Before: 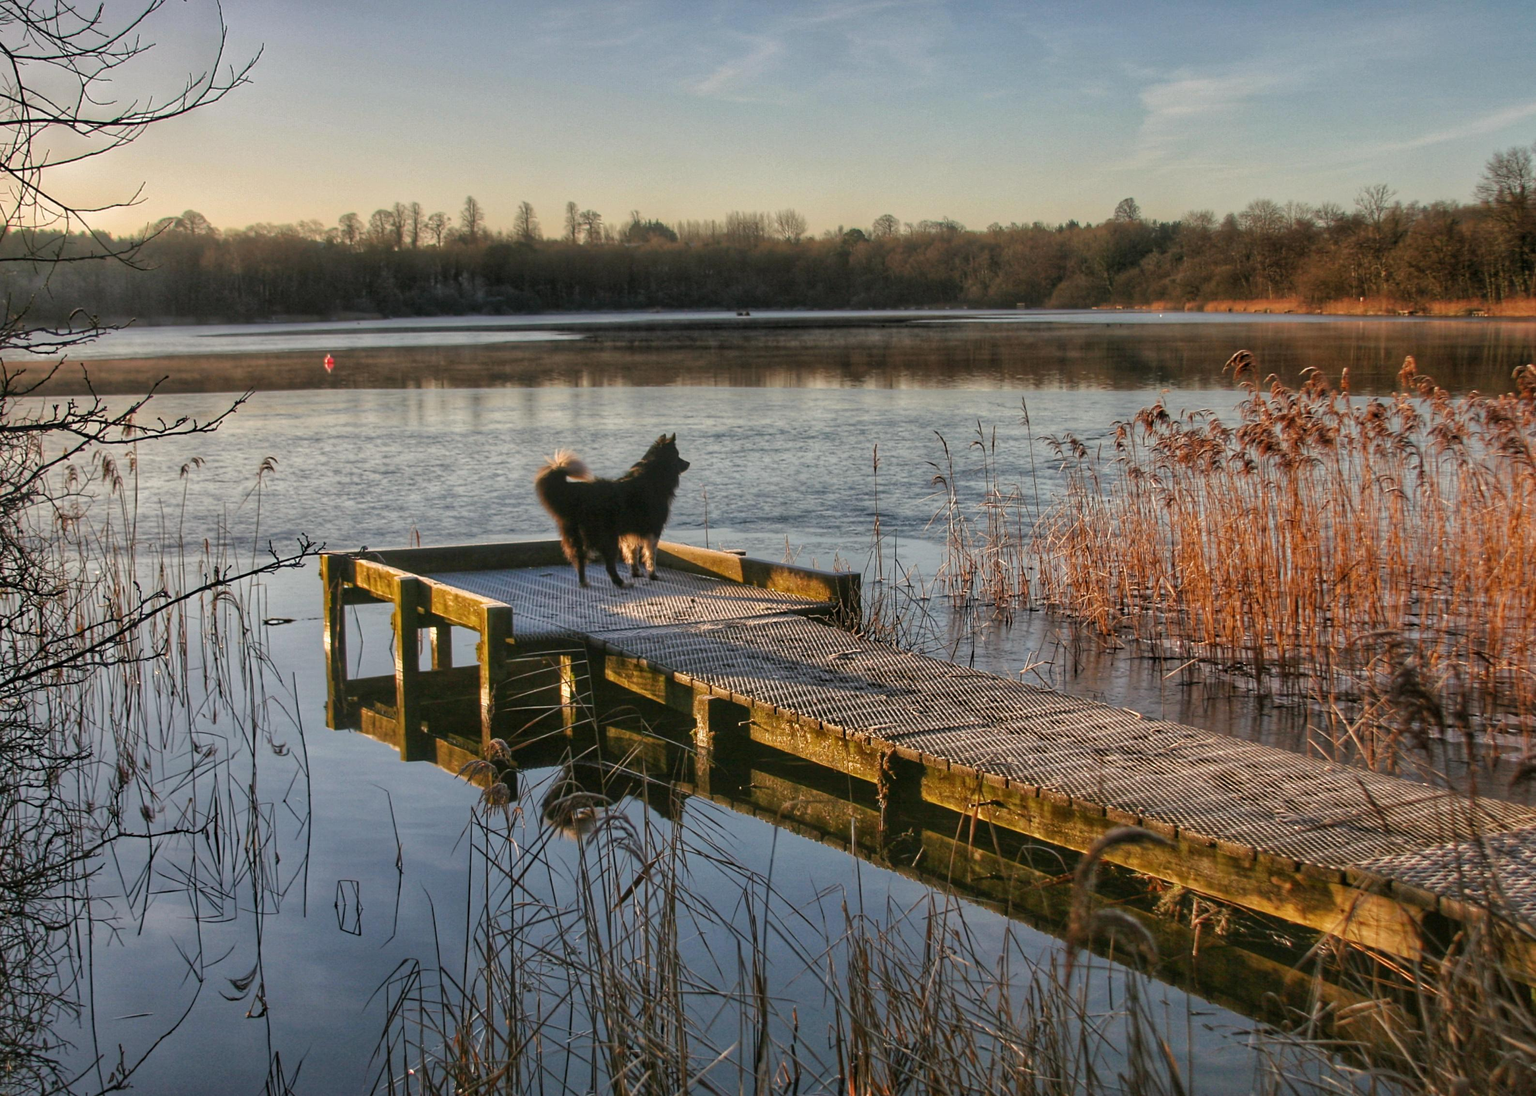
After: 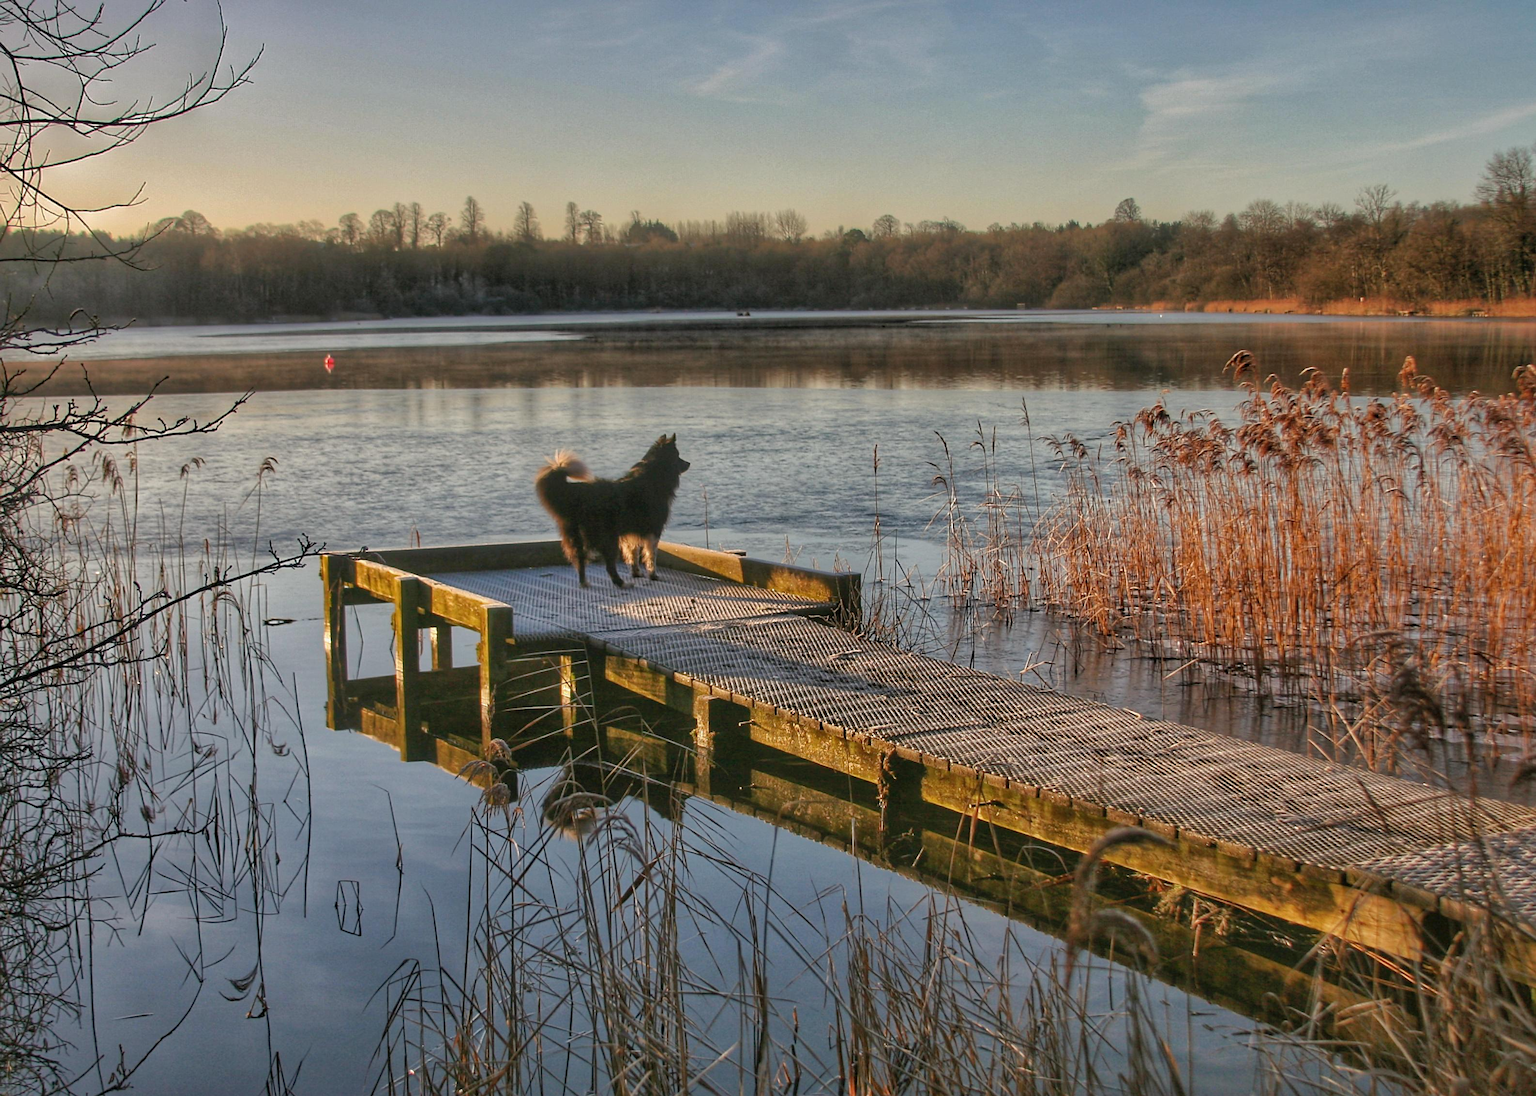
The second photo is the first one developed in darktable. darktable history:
sharpen: radius 1.458, amount 0.398, threshold 1.271
shadows and highlights: on, module defaults
